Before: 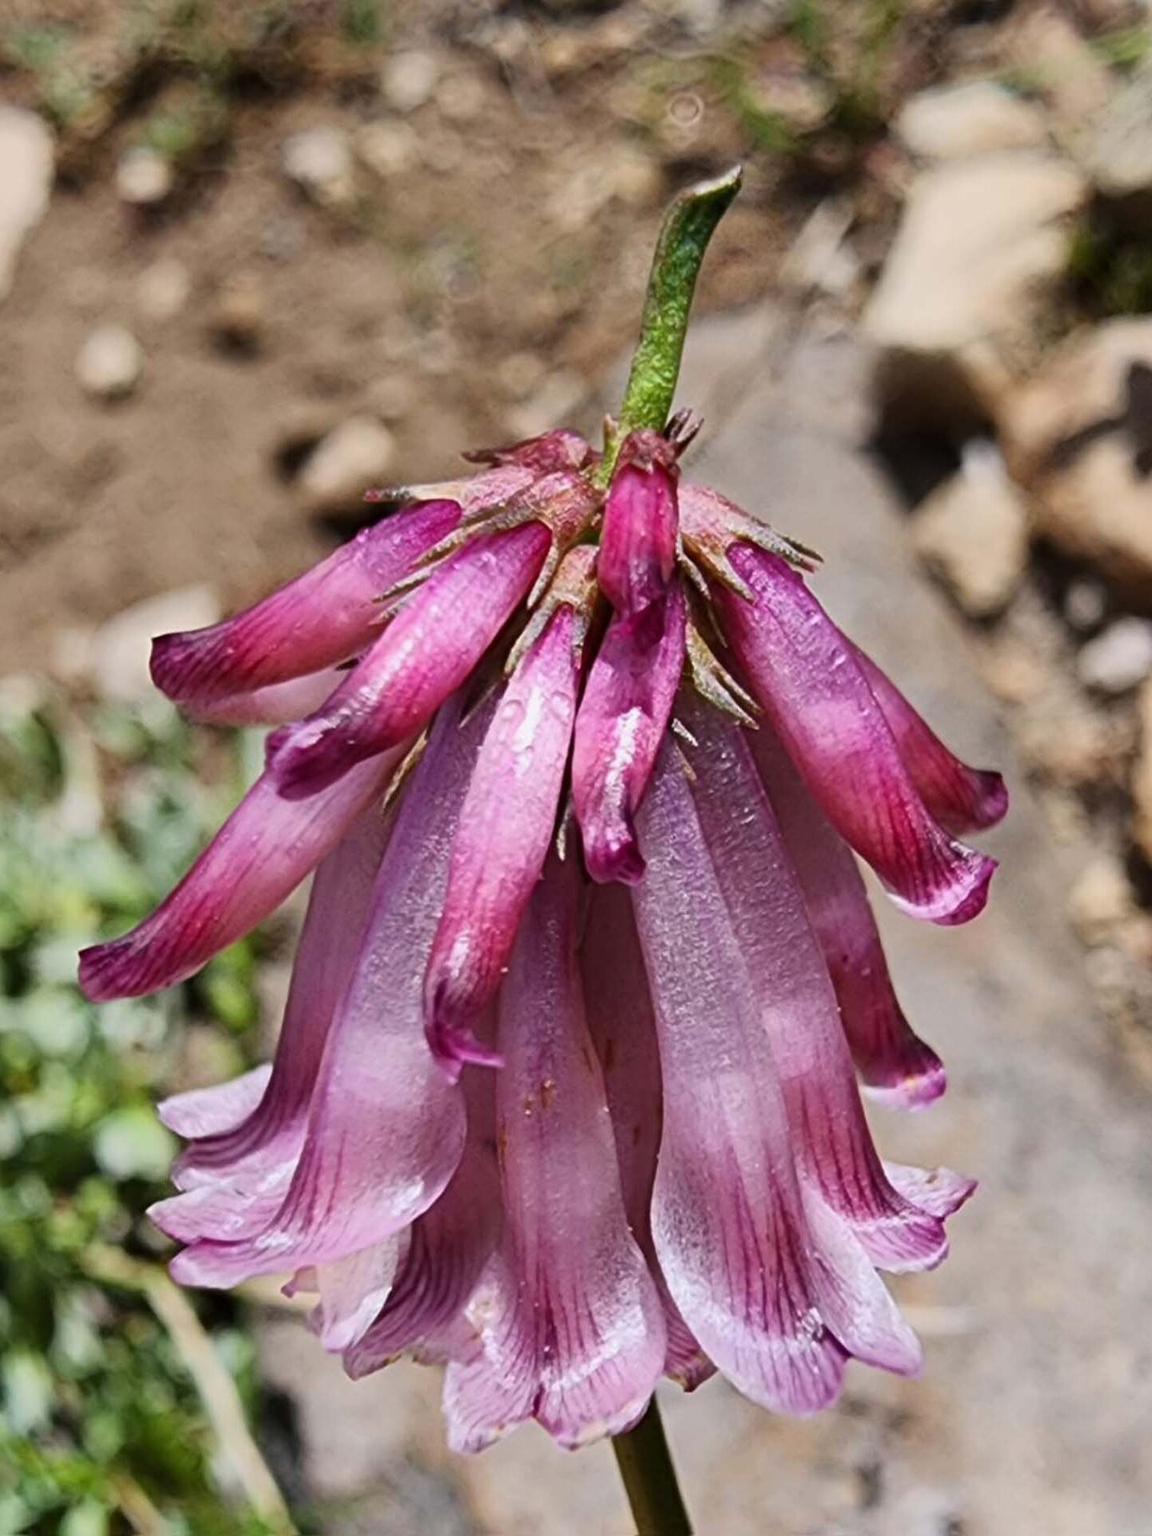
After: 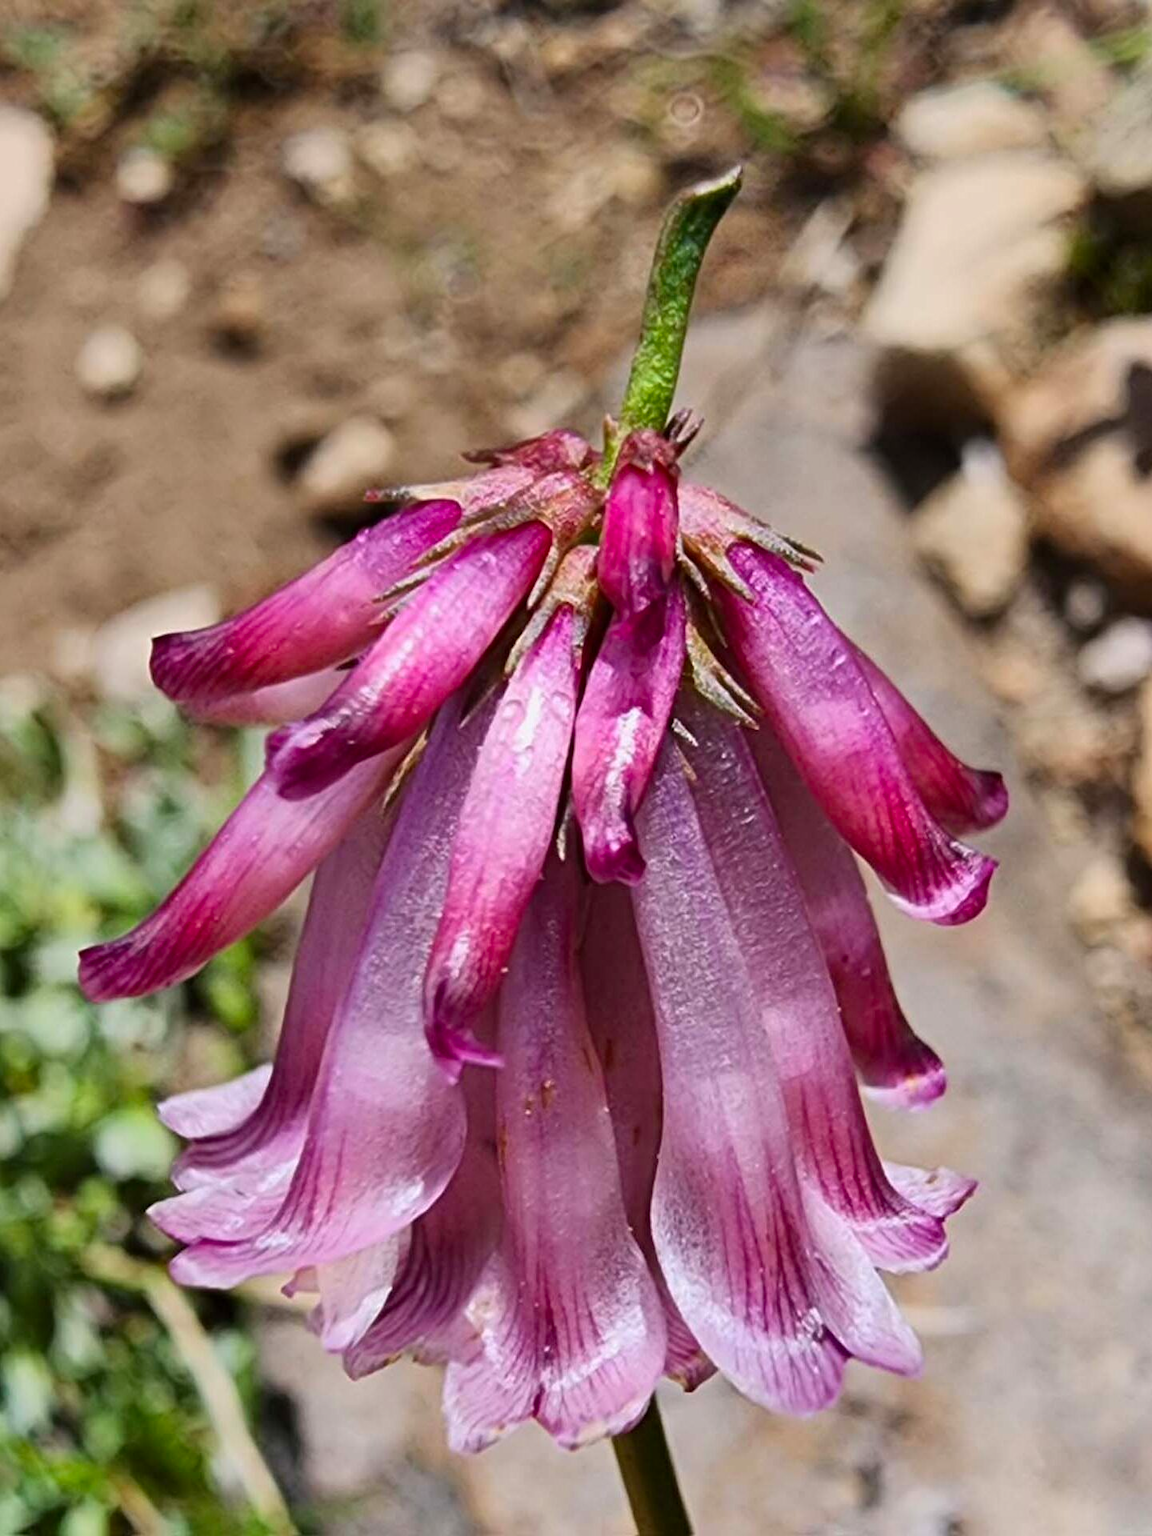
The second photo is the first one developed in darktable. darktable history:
contrast brightness saturation: saturation 0.183
